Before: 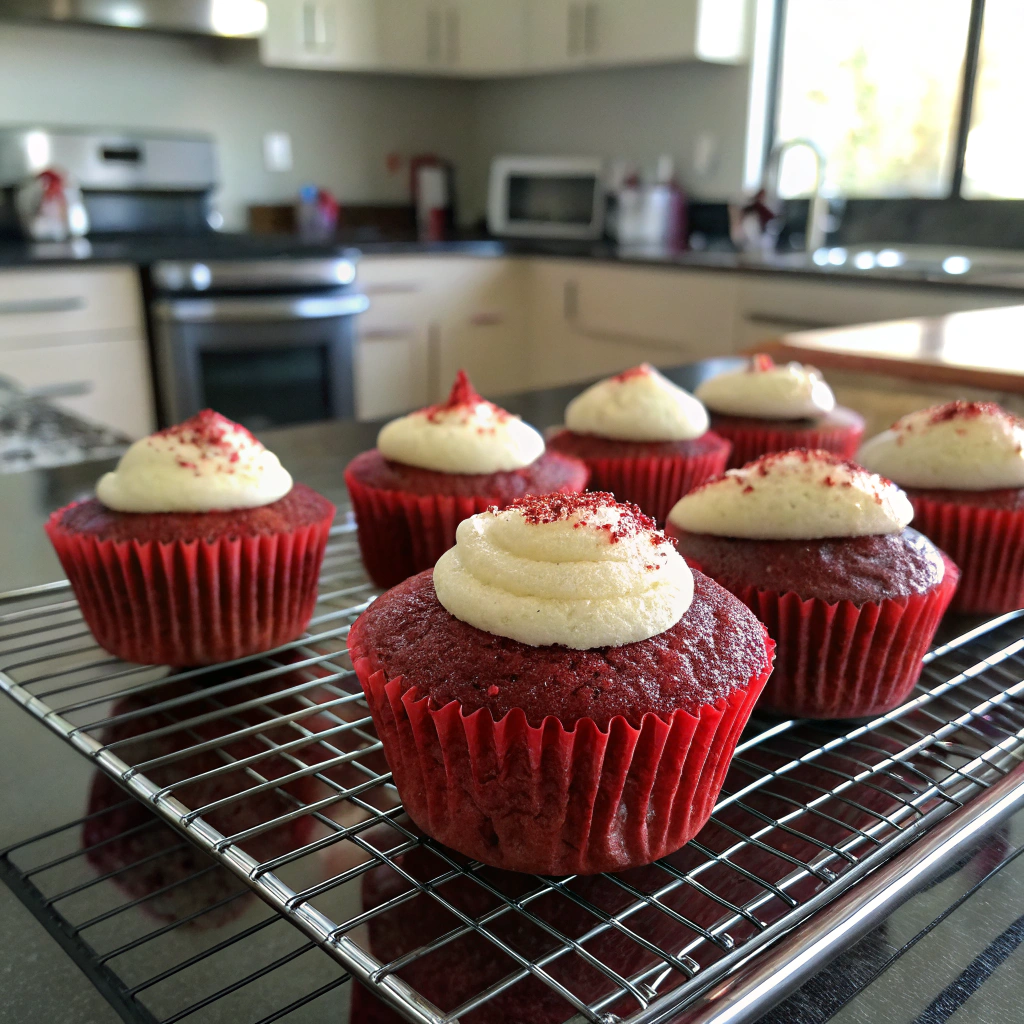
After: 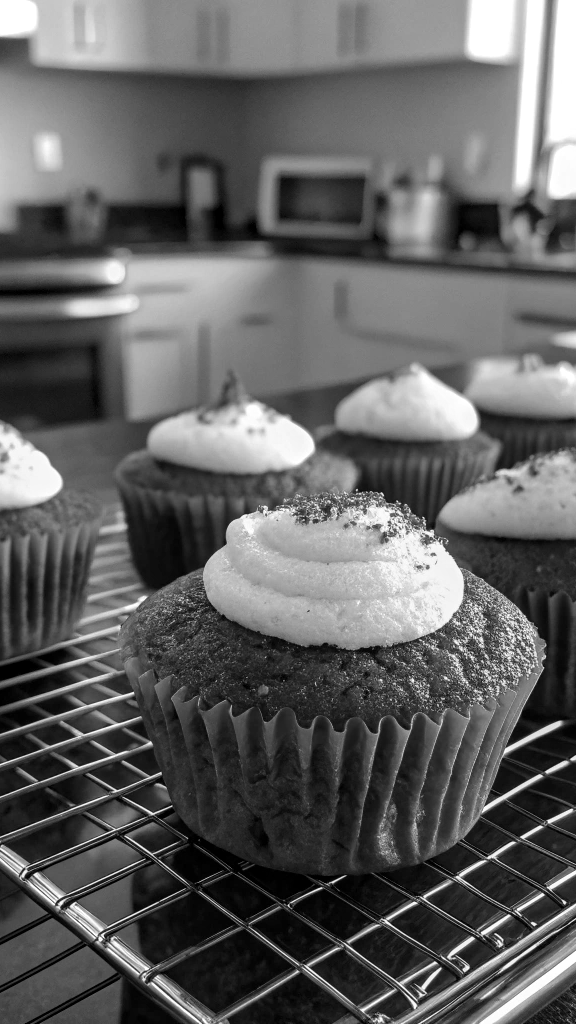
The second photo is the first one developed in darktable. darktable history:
crop and rotate: left 22.516%, right 21.234%
local contrast: on, module defaults
monochrome: on, module defaults
